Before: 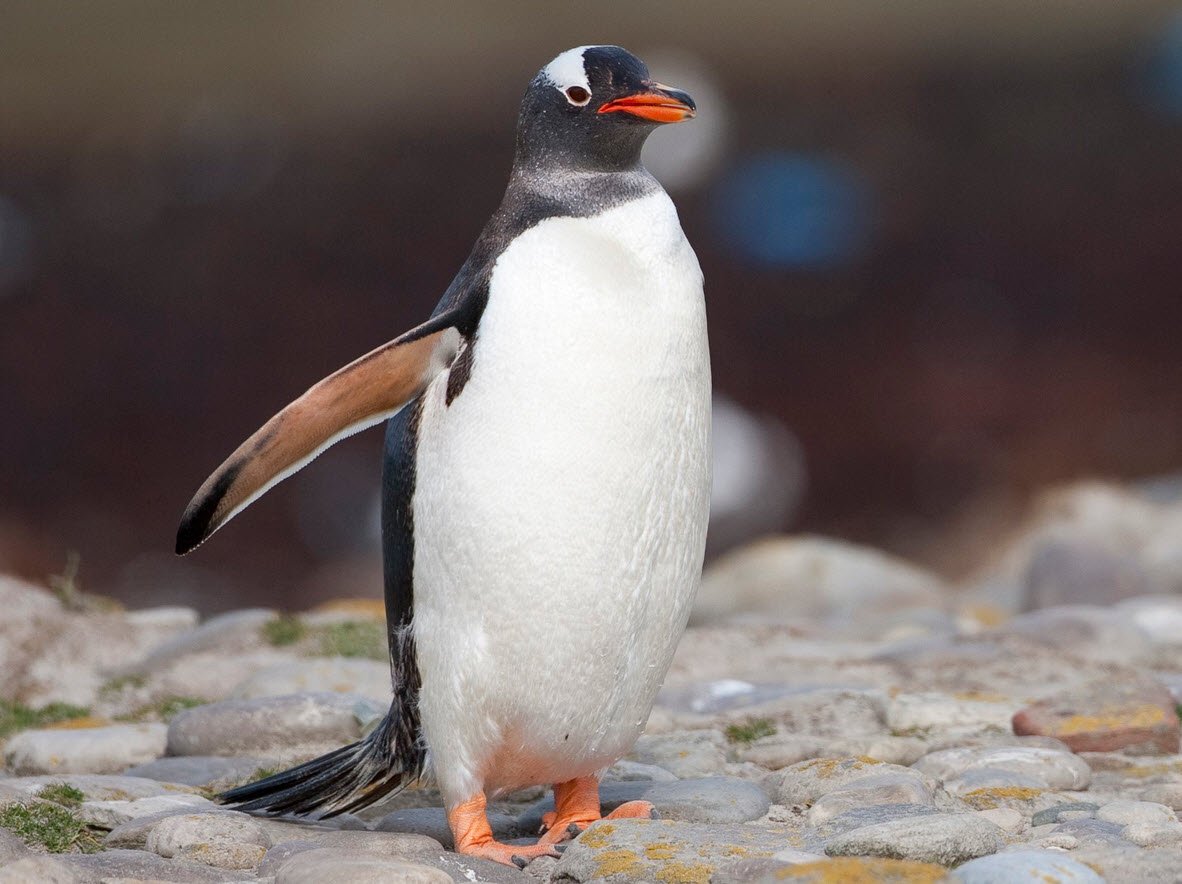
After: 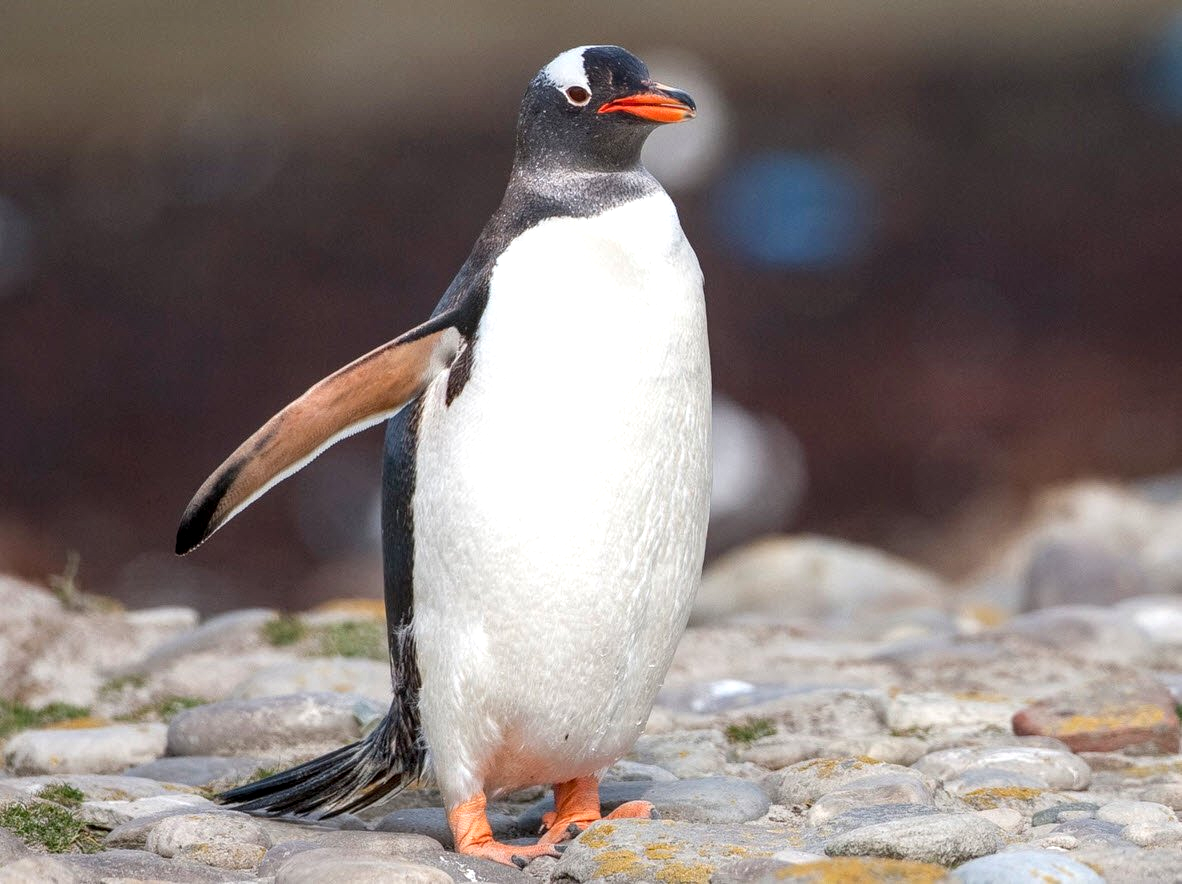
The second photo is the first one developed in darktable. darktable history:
local contrast: on, module defaults
exposure: exposure 0.367 EV, compensate highlight preservation false
